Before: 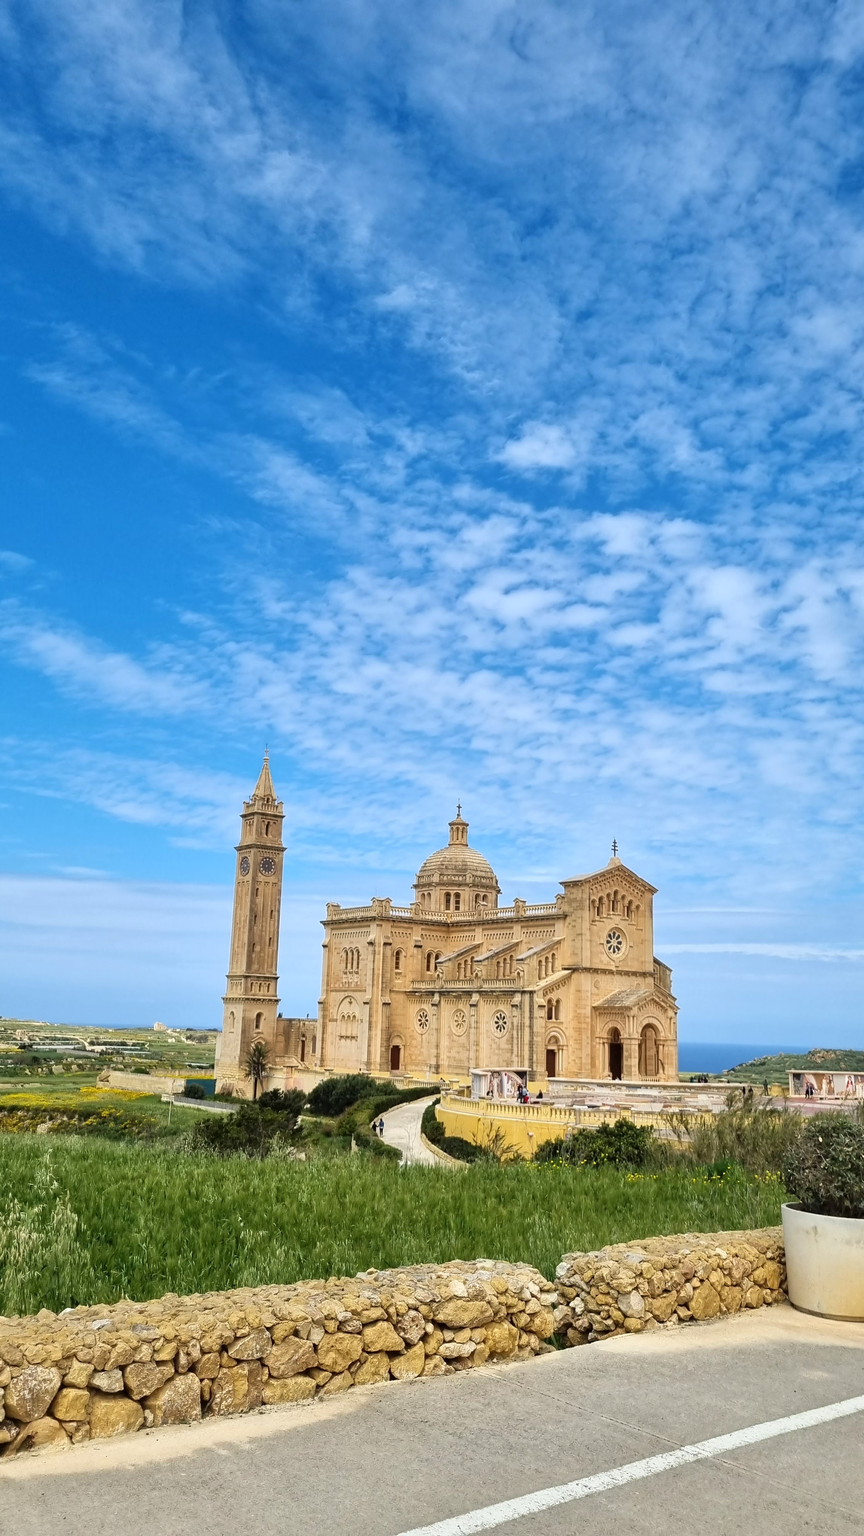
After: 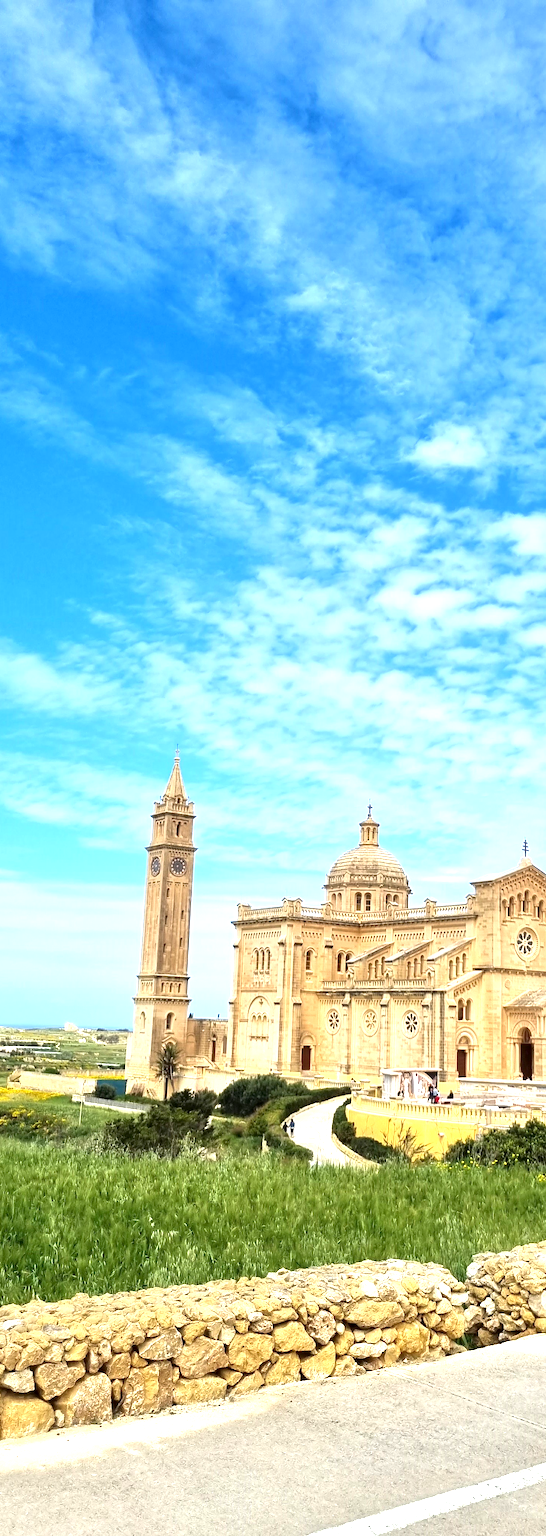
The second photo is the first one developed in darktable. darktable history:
exposure: black level correction 0.001, exposure 1 EV, compensate highlight preservation false
tone equalizer: on, module defaults
crop: left 10.402%, right 26.319%
